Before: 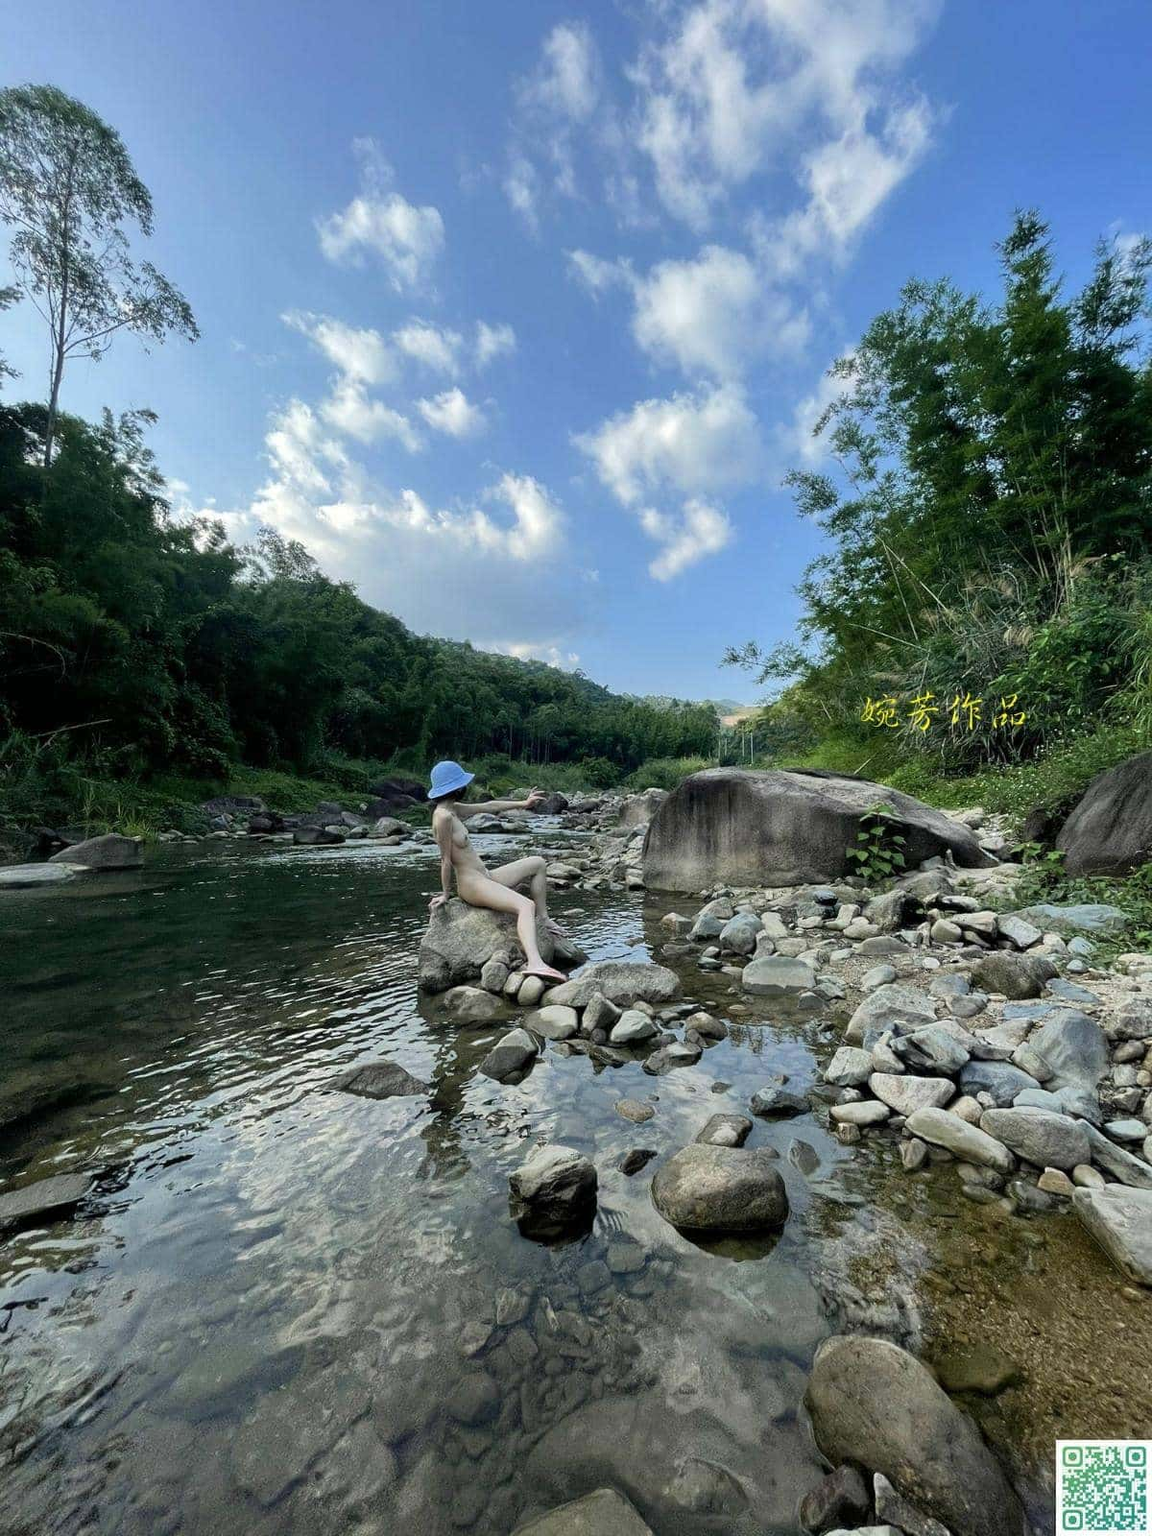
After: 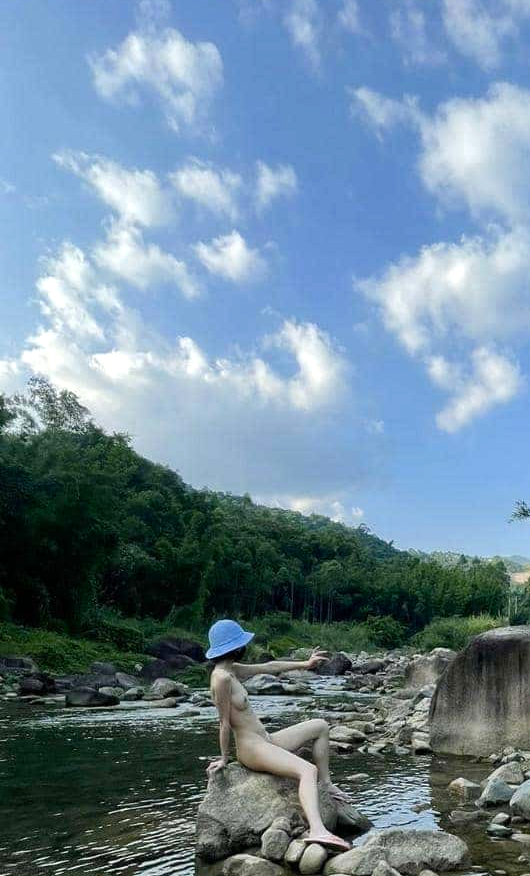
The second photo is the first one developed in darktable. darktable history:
crop: left 20.025%, top 10.845%, right 35.736%, bottom 34.4%
color balance rgb: linear chroma grading › shadows -8.077%, linear chroma grading › global chroma 9.933%, perceptual saturation grading › global saturation 0.893%, perceptual saturation grading › highlights -18.486%, perceptual saturation grading › mid-tones 6.866%, perceptual saturation grading › shadows 27.879%, contrast 5.02%
